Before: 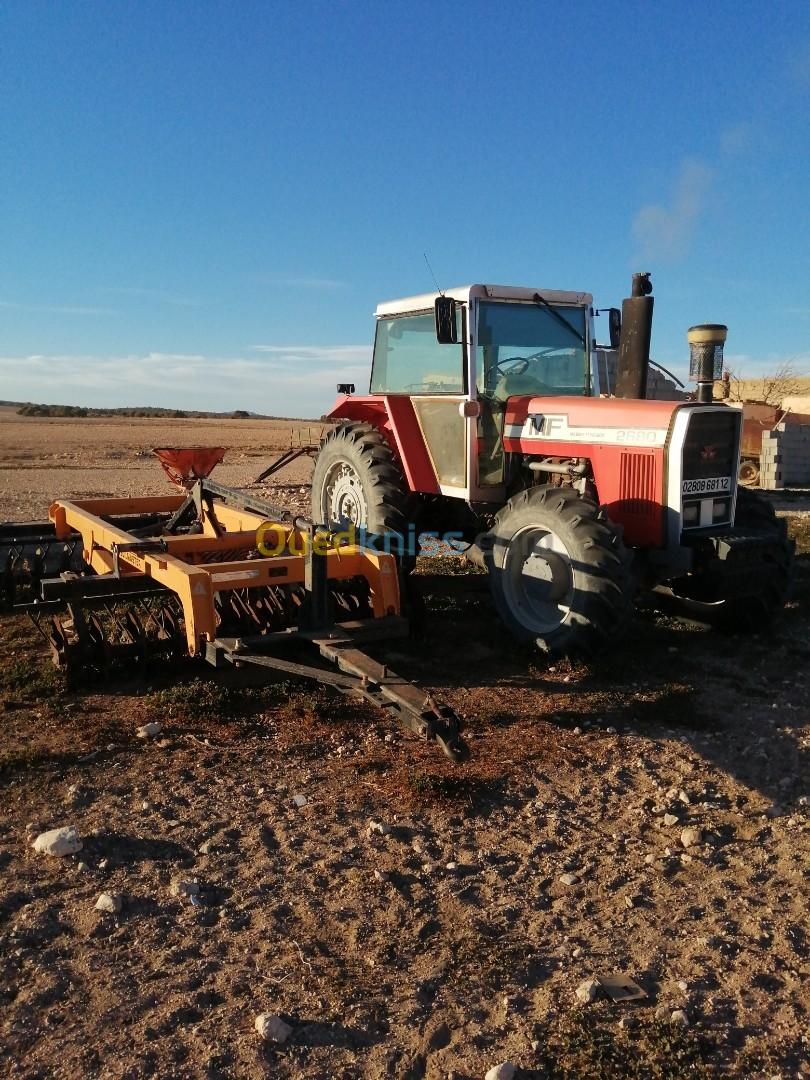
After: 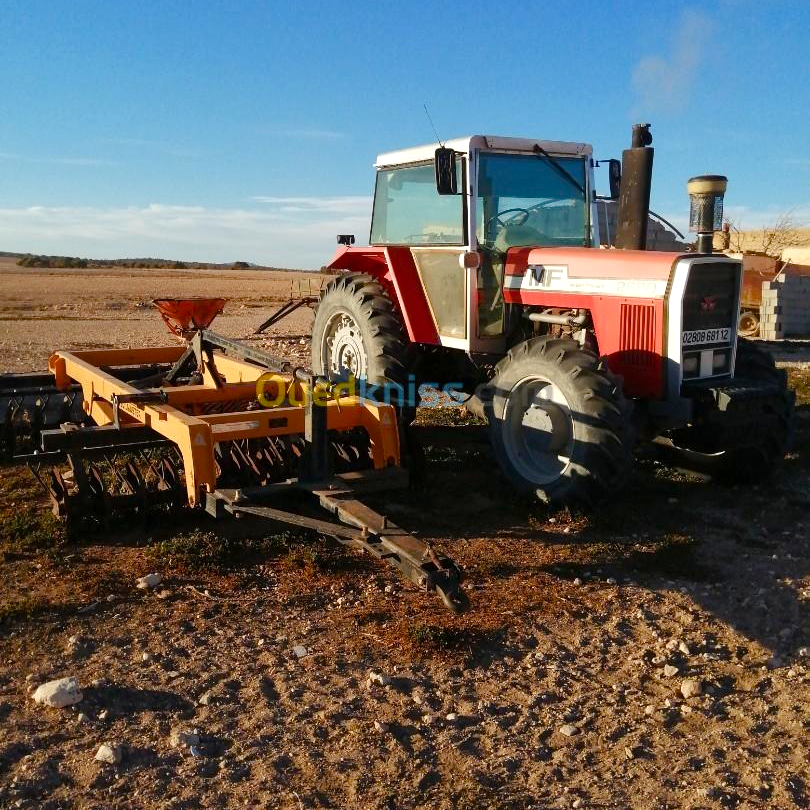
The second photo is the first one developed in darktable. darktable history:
tone equalizer: on, module defaults
color balance rgb: perceptual saturation grading › global saturation 20%, perceptual saturation grading › highlights -25%, perceptual saturation grading › shadows 25%
crop: top 13.819%, bottom 11.169%
exposure: exposure 0.2 EV, compensate highlight preservation false
